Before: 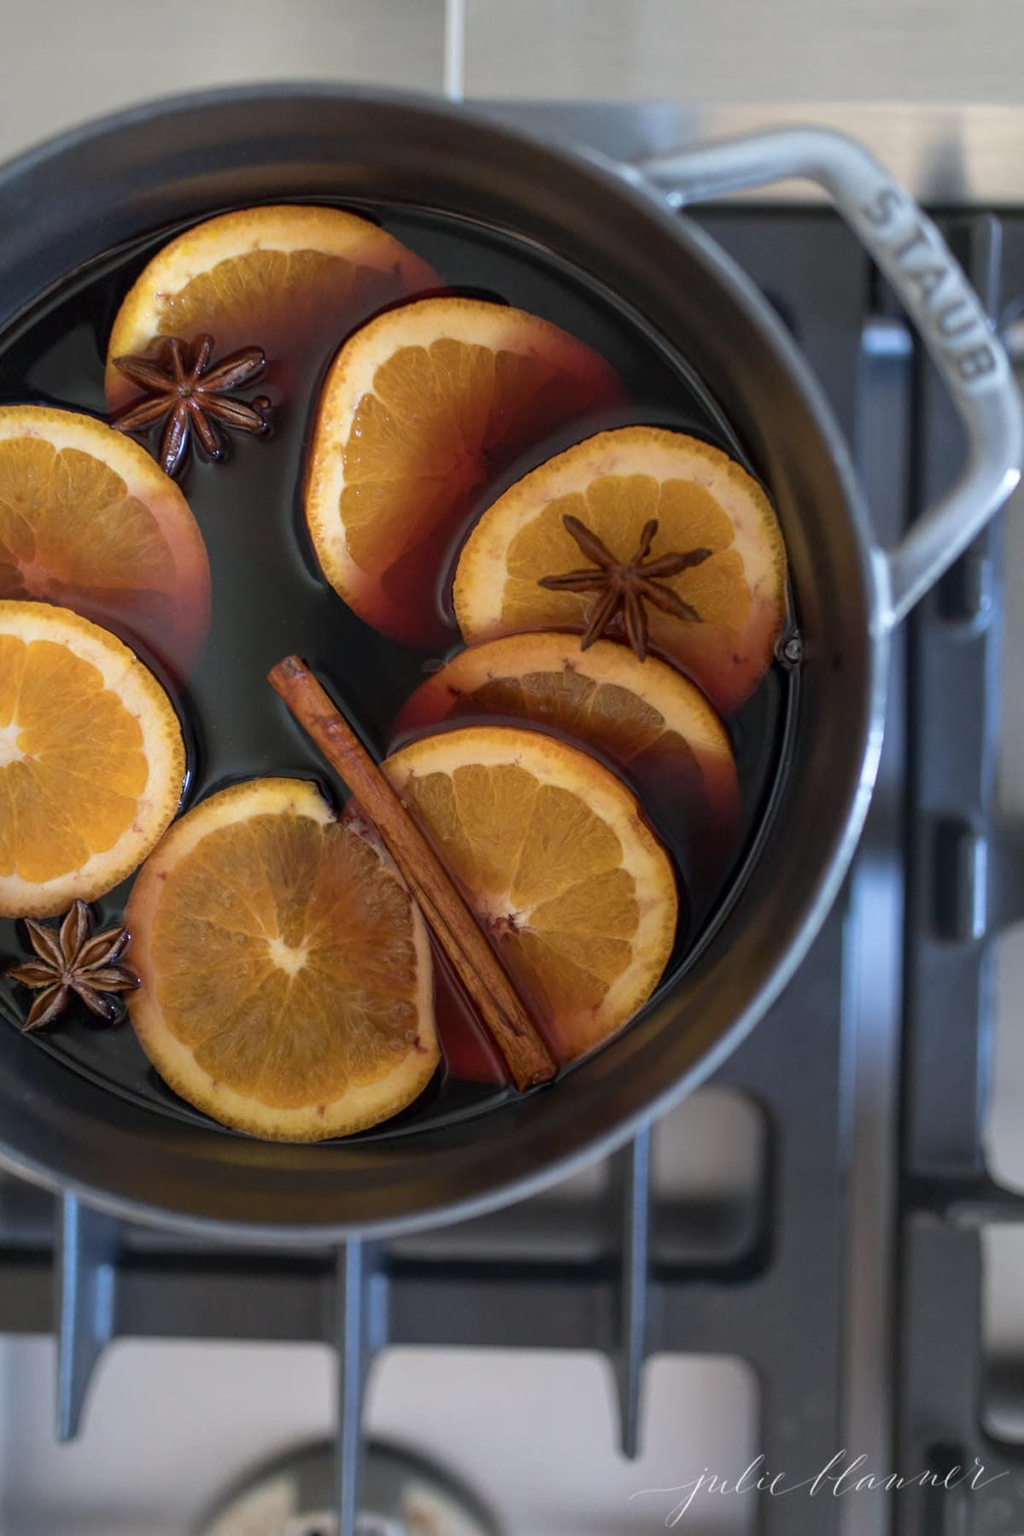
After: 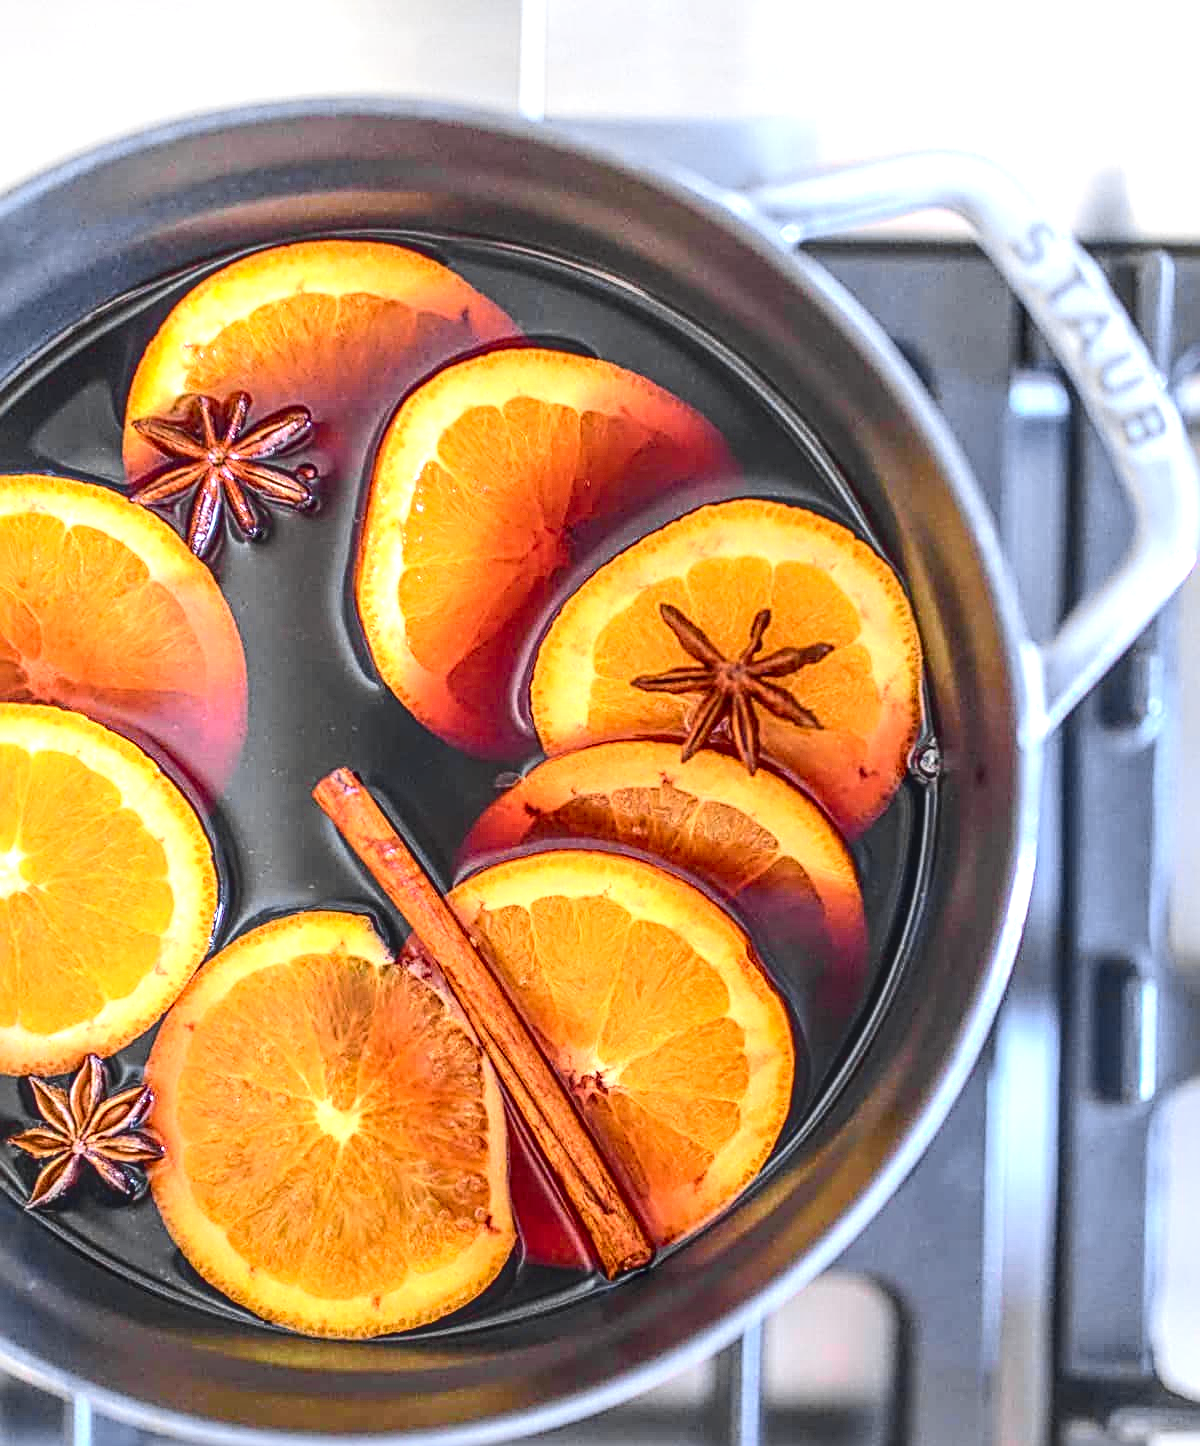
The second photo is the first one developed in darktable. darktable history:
exposure: black level correction 0, exposure 1.5 EV, compensate highlight preservation false
white balance: red 1.009, blue 1.027
sharpen: radius 3.025, amount 0.757
crop: bottom 19.644%
tone curve: curves: ch0 [(0, 0.023) (0.103, 0.087) (0.295, 0.297) (0.445, 0.531) (0.553, 0.665) (0.735, 0.843) (0.994, 1)]; ch1 [(0, 0) (0.427, 0.346) (0.456, 0.426) (0.484, 0.494) (0.509, 0.505) (0.535, 0.56) (0.581, 0.632) (0.646, 0.715) (1, 1)]; ch2 [(0, 0) (0.369, 0.388) (0.449, 0.431) (0.501, 0.495) (0.533, 0.518) (0.572, 0.612) (0.677, 0.752) (1, 1)], color space Lab, independent channels, preserve colors none
local contrast: highlights 0%, shadows 0%, detail 133%
